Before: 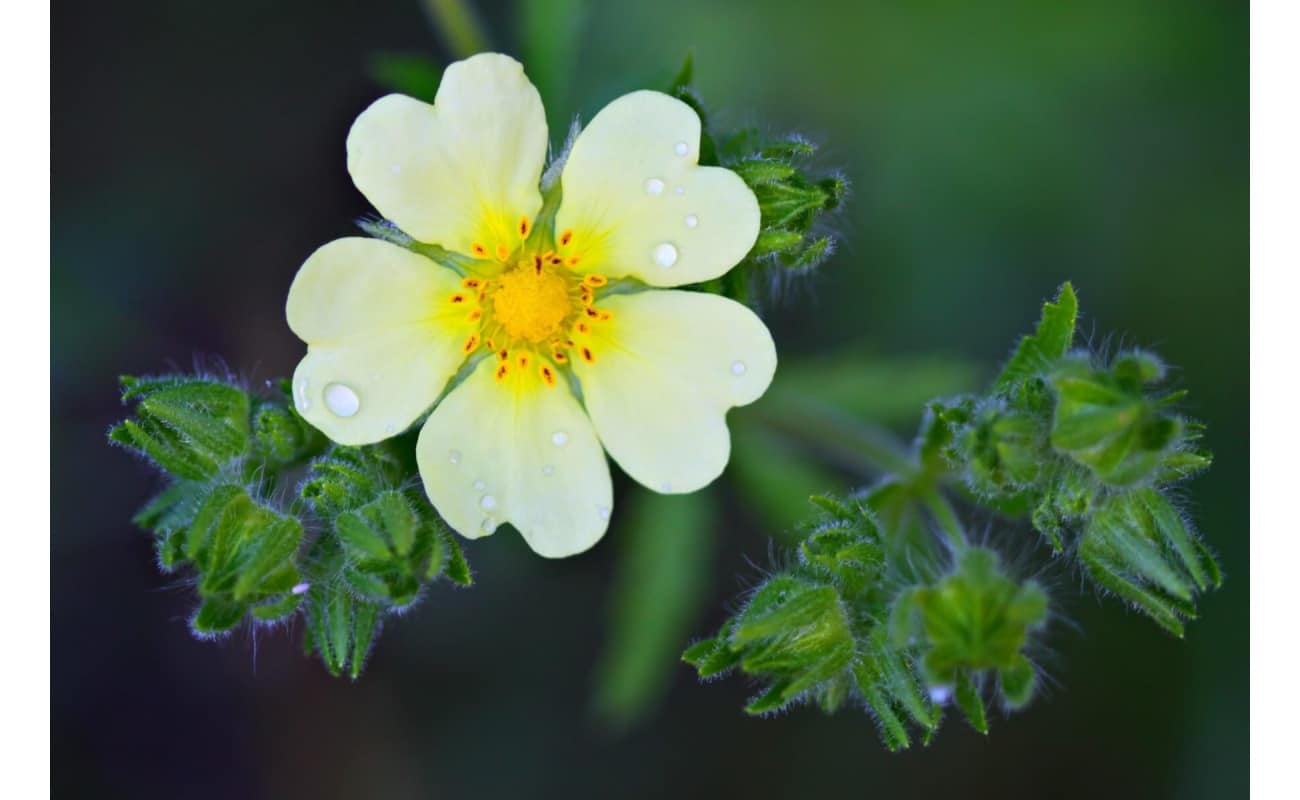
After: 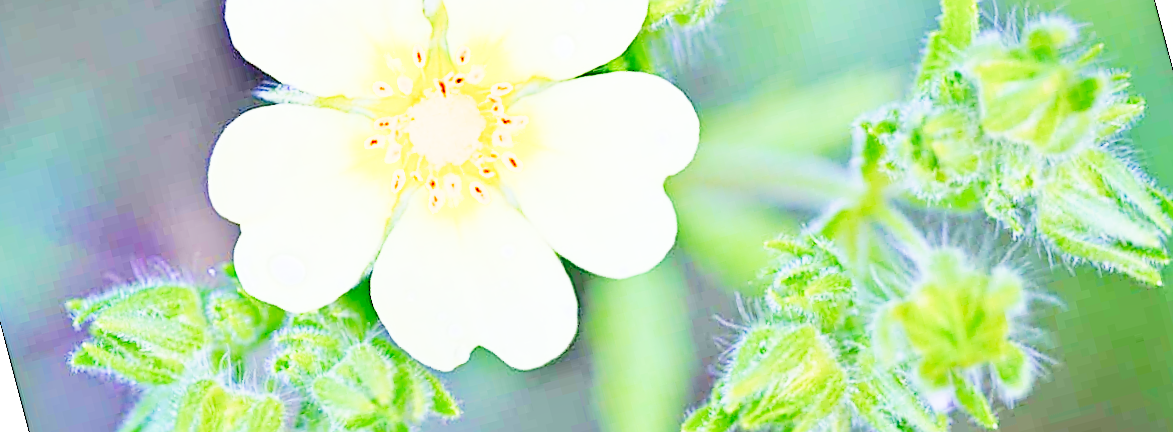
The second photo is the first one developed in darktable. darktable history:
tone equalizer: -7 EV 0.15 EV, -6 EV 0.6 EV, -5 EV 1.15 EV, -4 EV 1.33 EV, -3 EV 1.15 EV, -2 EV 0.6 EV, -1 EV 0.15 EV, mask exposure compensation -0.5 EV
exposure: black level correction 0, exposure 1.741 EV, compensate exposure bias true, compensate highlight preservation false
crop and rotate: top 15.774%, bottom 5.506%
filmic rgb: black relative exposure -7.65 EV, white relative exposure 4.56 EV, hardness 3.61, contrast 1.05
sharpen: on, module defaults
rotate and perspective: rotation -14.8°, crop left 0.1, crop right 0.903, crop top 0.25, crop bottom 0.748
tone curve: curves: ch0 [(0, 0) (0.003, 0.003) (0.011, 0.013) (0.025, 0.028) (0.044, 0.05) (0.069, 0.079) (0.1, 0.113) (0.136, 0.154) (0.177, 0.201) (0.224, 0.268) (0.277, 0.38) (0.335, 0.486) (0.399, 0.588) (0.468, 0.688) (0.543, 0.787) (0.623, 0.854) (0.709, 0.916) (0.801, 0.957) (0.898, 0.978) (1, 1)], preserve colors none
